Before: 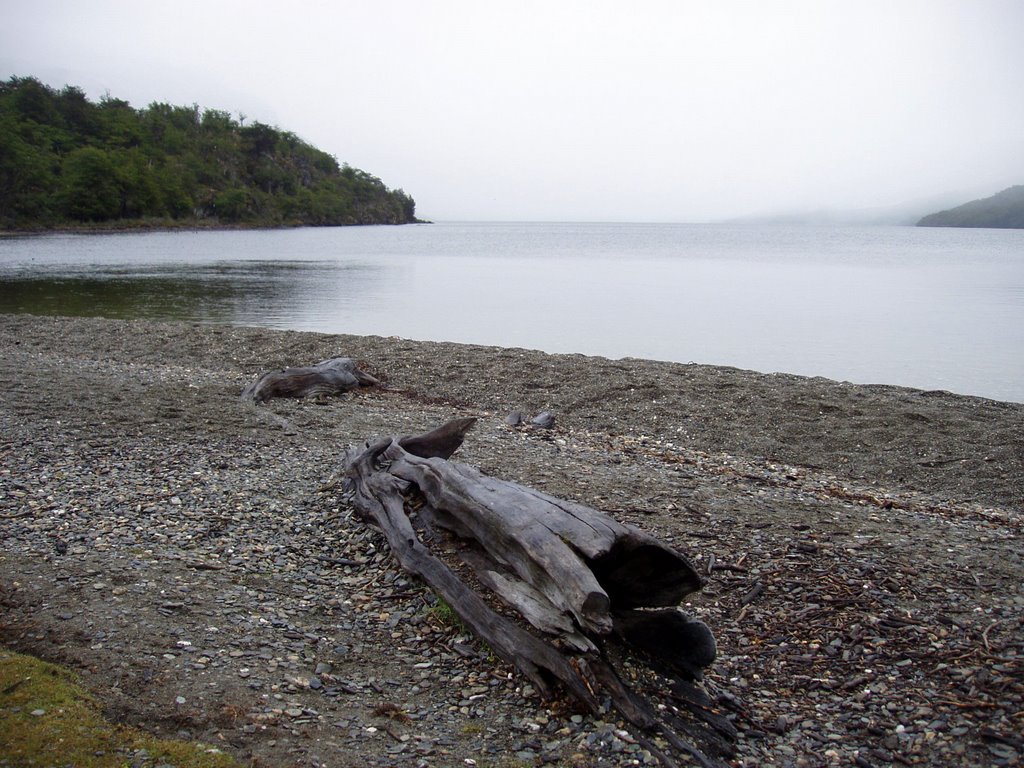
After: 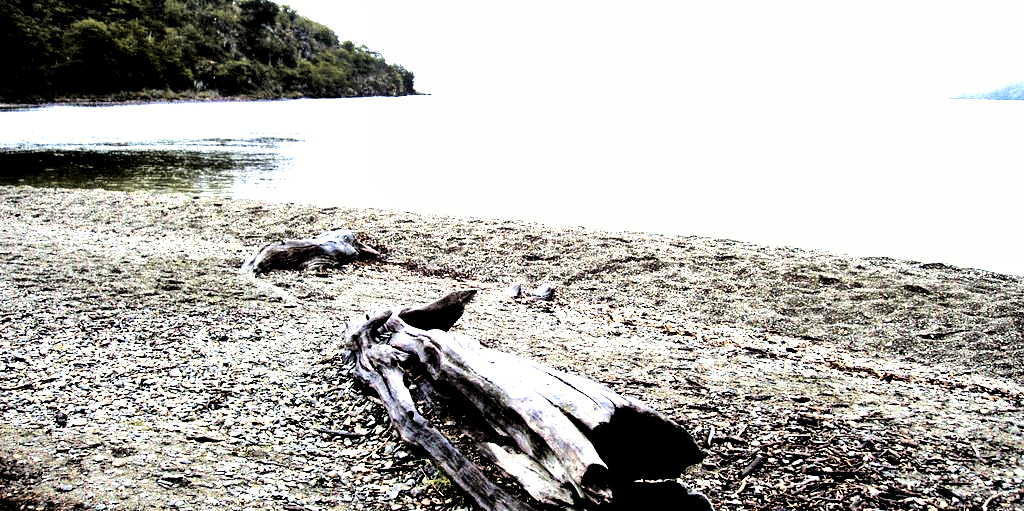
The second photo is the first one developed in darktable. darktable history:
white balance: emerald 1
crop: top 16.727%, bottom 16.727%
tone curve: curves: ch0 [(0, 0) (0.21, 0.21) (0.43, 0.586) (0.65, 0.793) (1, 1)]; ch1 [(0, 0) (0.382, 0.447) (0.492, 0.484) (0.544, 0.547) (0.583, 0.578) (0.599, 0.595) (0.67, 0.673) (1, 1)]; ch2 [(0, 0) (0.411, 0.382) (0.492, 0.5) (0.531, 0.534) (0.56, 0.573) (0.599, 0.602) (0.696, 0.693) (1, 1)], color space Lab, independent channels, preserve colors none
exposure: black level correction 0, exposure 1.741 EV, compensate exposure bias true, compensate highlight preservation false
filmic rgb: black relative exposure -8.2 EV, white relative exposure 2.2 EV, threshold 3 EV, hardness 7.11, latitude 85.74%, contrast 1.696, highlights saturation mix -4%, shadows ↔ highlights balance -2.69%, preserve chrominance no, color science v5 (2021), contrast in shadows safe, contrast in highlights safe, enable highlight reconstruction true
shadows and highlights: shadows 12, white point adjustment 1.2, soften with gaussian
levels: mode automatic, black 8.58%, gray 59.42%, levels [0, 0.445, 1]
rgb levels: levels [[0.034, 0.472, 0.904], [0, 0.5, 1], [0, 0.5, 1]]
